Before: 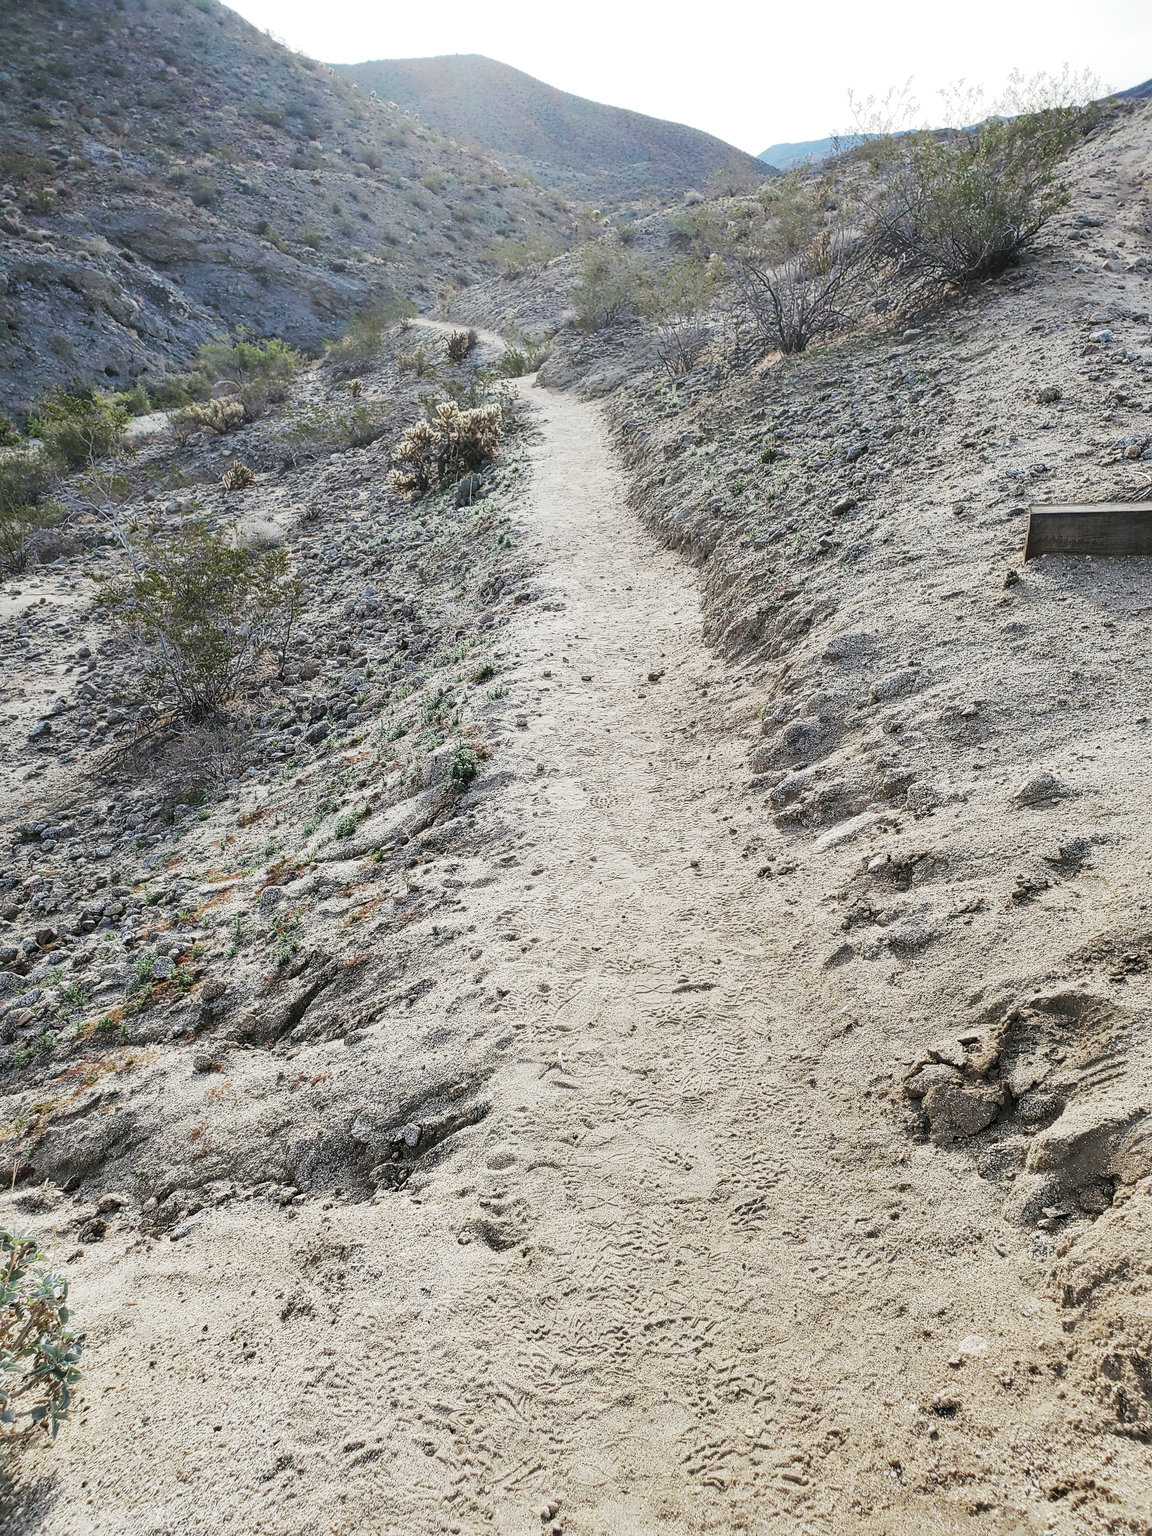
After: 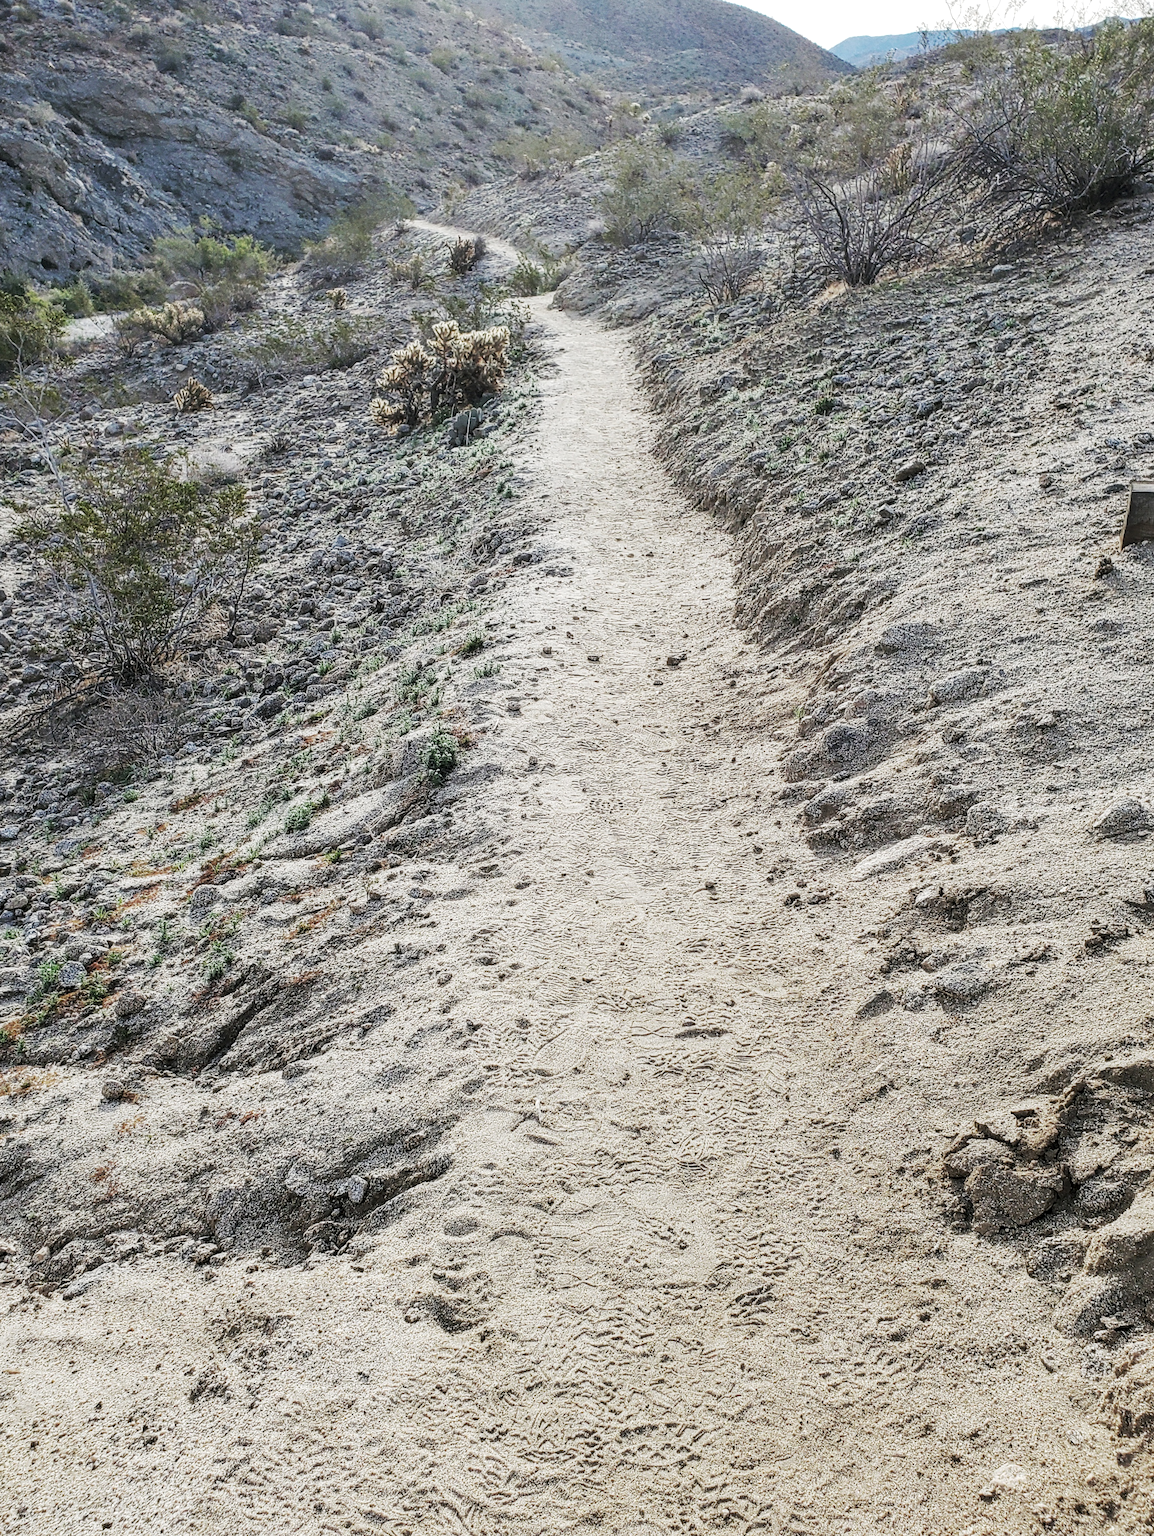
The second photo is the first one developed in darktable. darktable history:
crop and rotate: angle -3.1°, left 5.082%, top 5.23%, right 4.711%, bottom 4.718%
local contrast: on, module defaults
